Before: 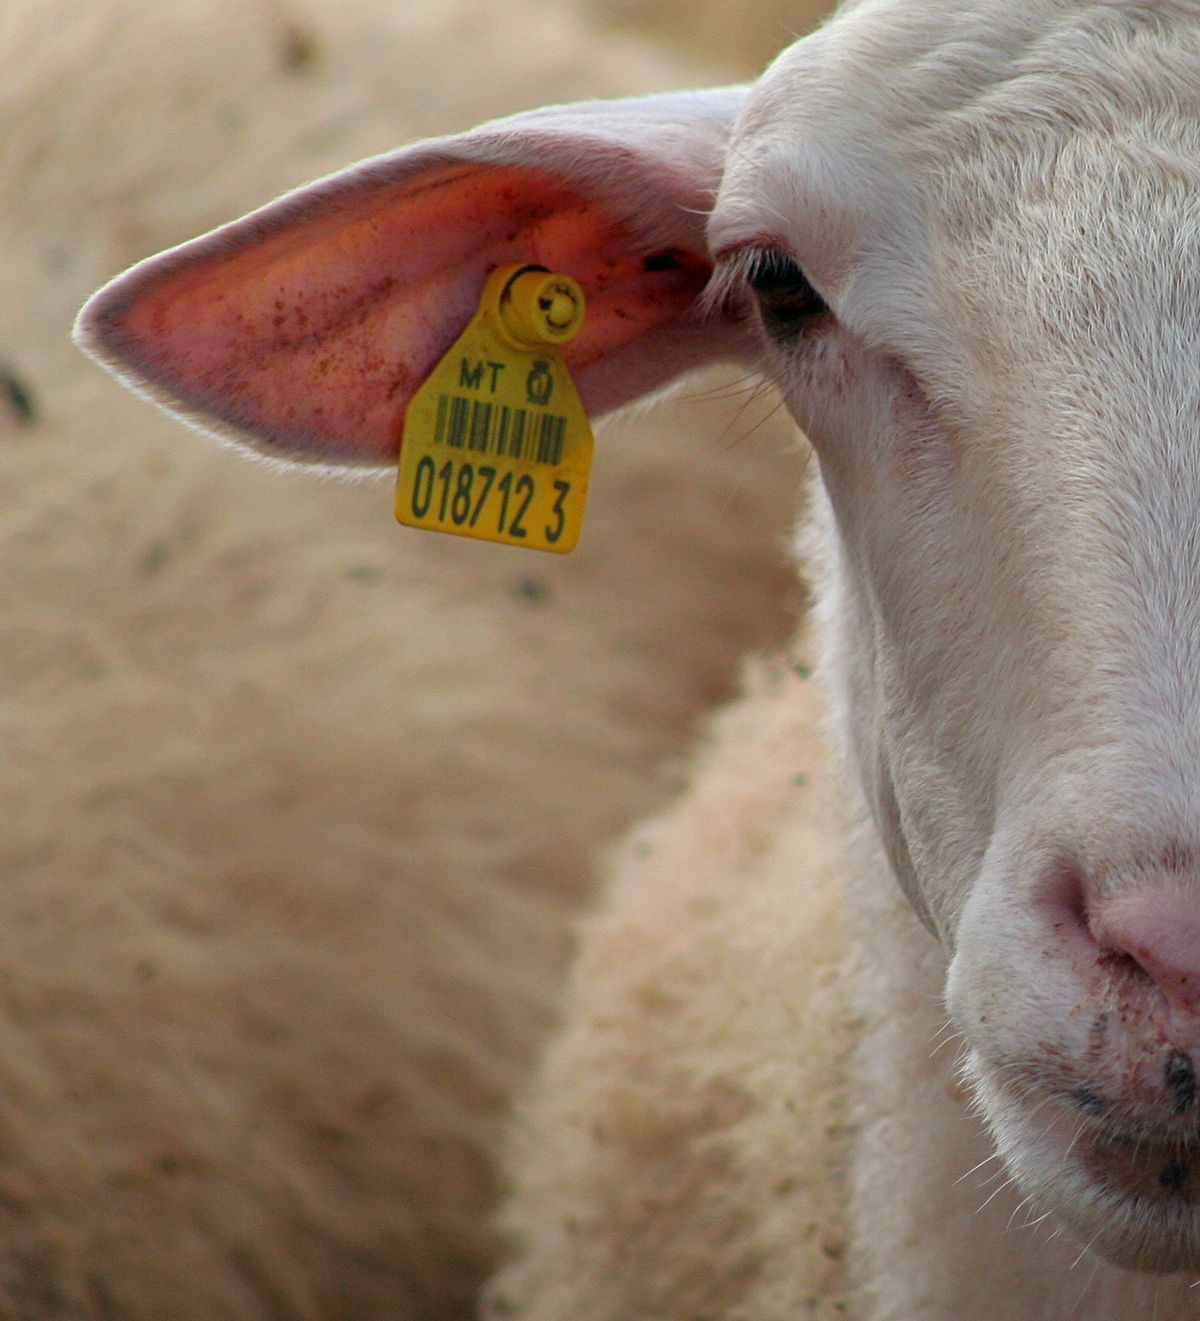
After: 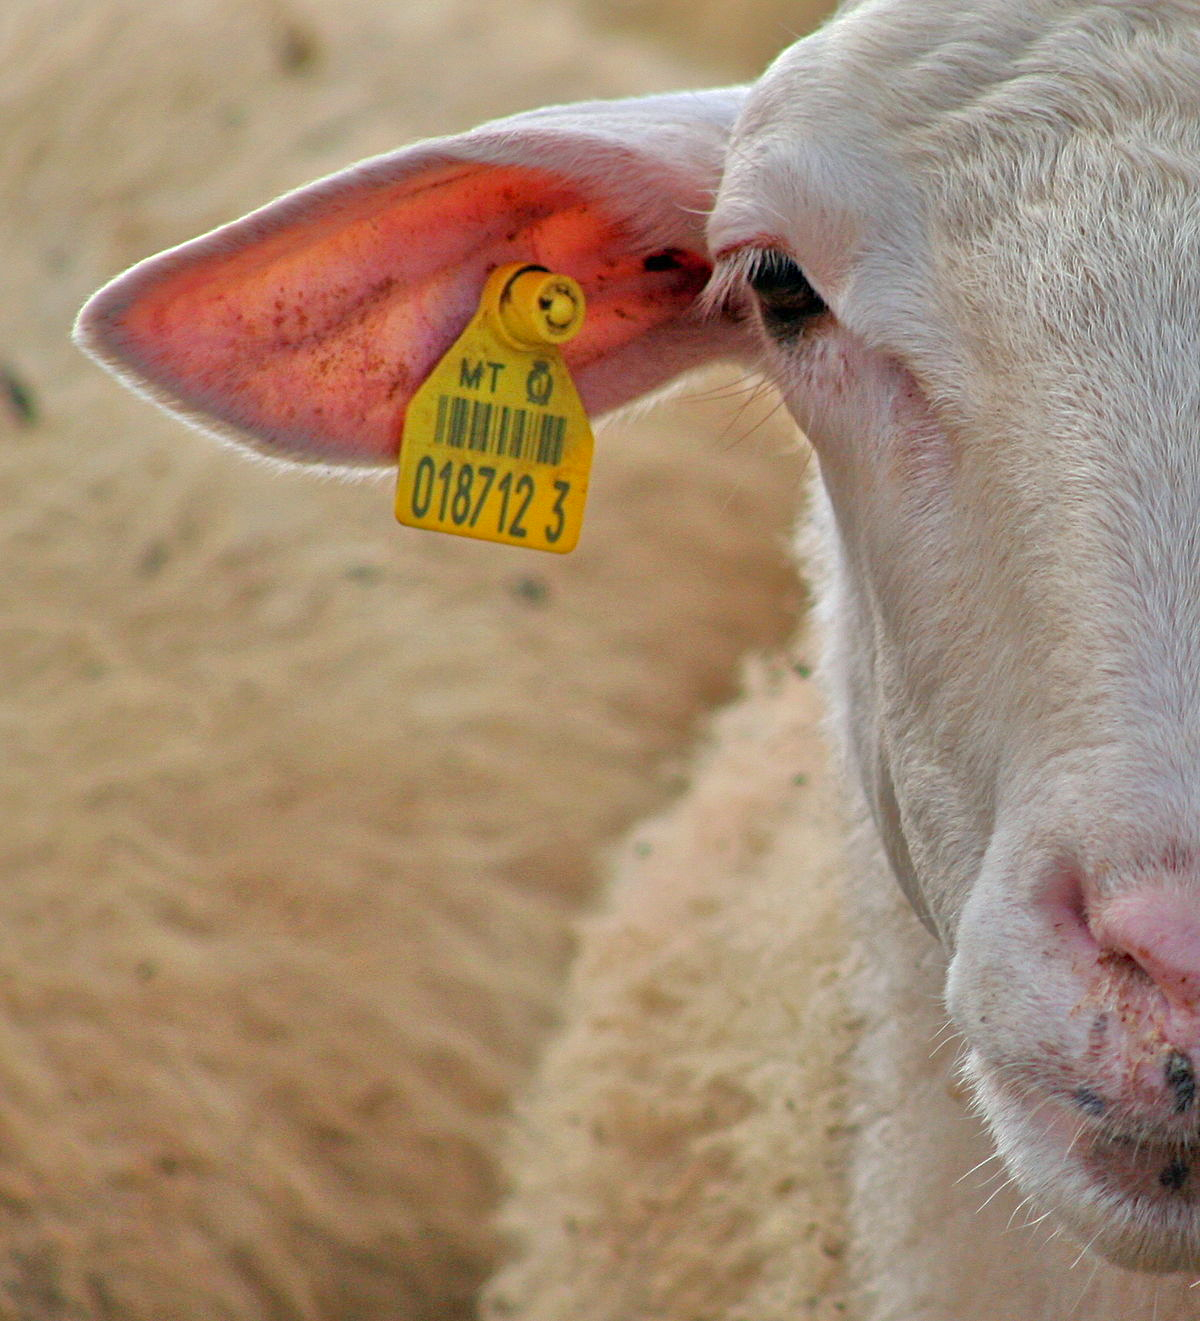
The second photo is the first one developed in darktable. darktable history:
haze removal: strength 0.1, compatibility mode true, adaptive false
shadows and highlights: on, module defaults
tone equalizer: -7 EV 0.15 EV, -6 EV 0.6 EV, -5 EV 1.15 EV, -4 EV 1.33 EV, -3 EV 1.15 EV, -2 EV 0.6 EV, -1 EV 0.15 EV, mask exposure compensation -0.5 EV
